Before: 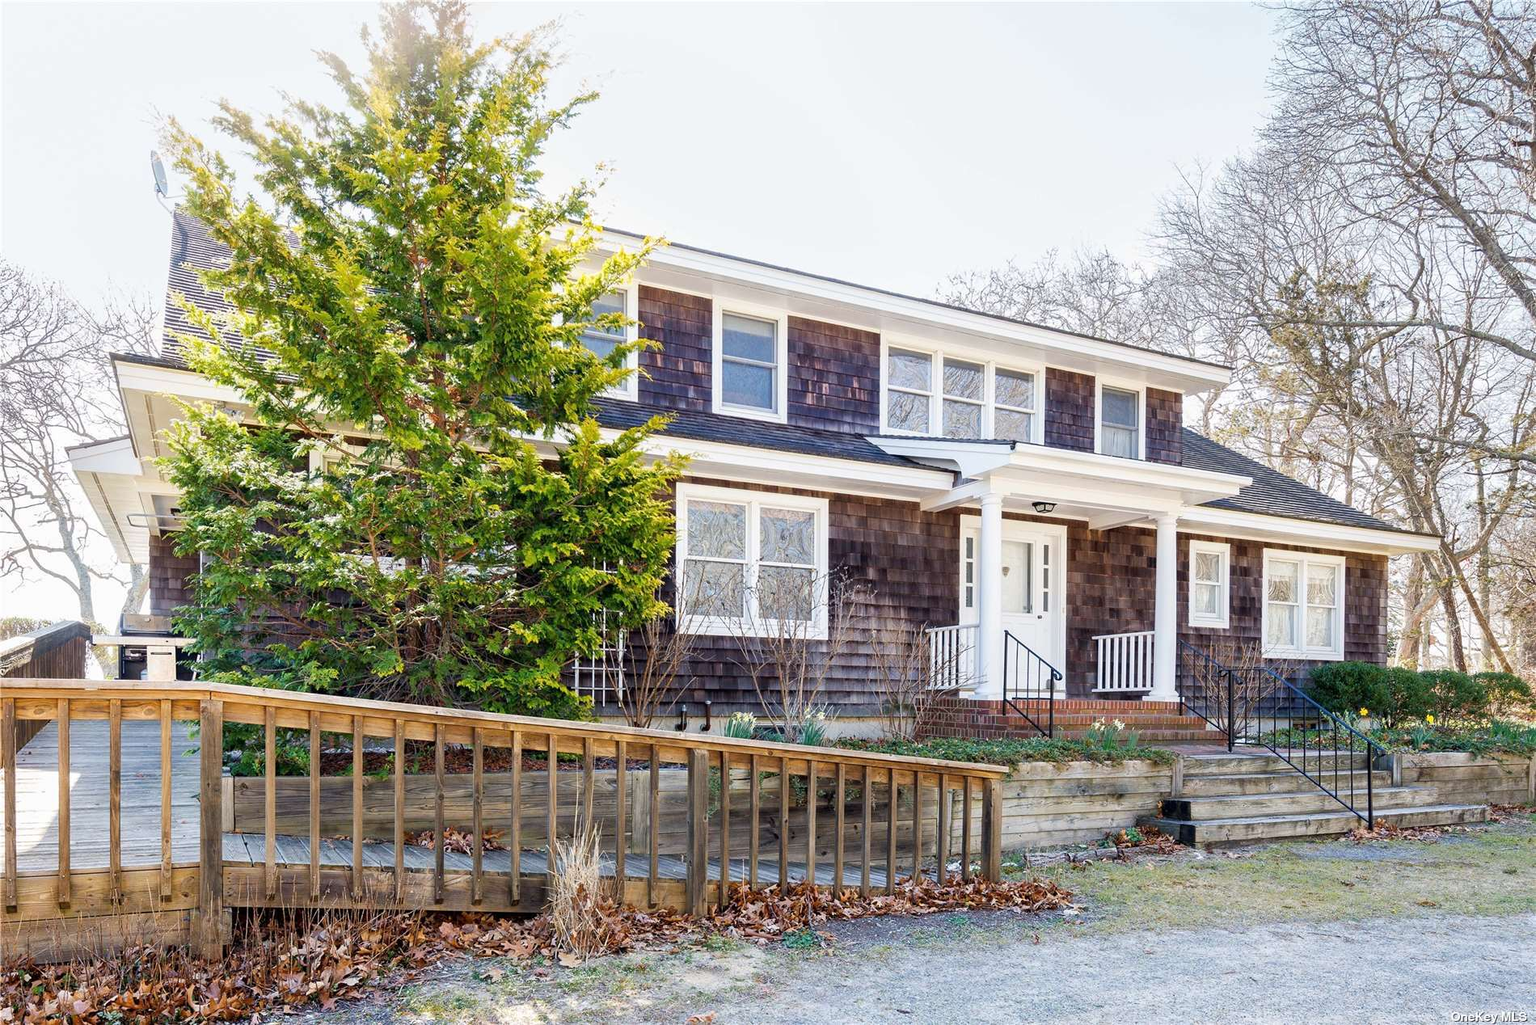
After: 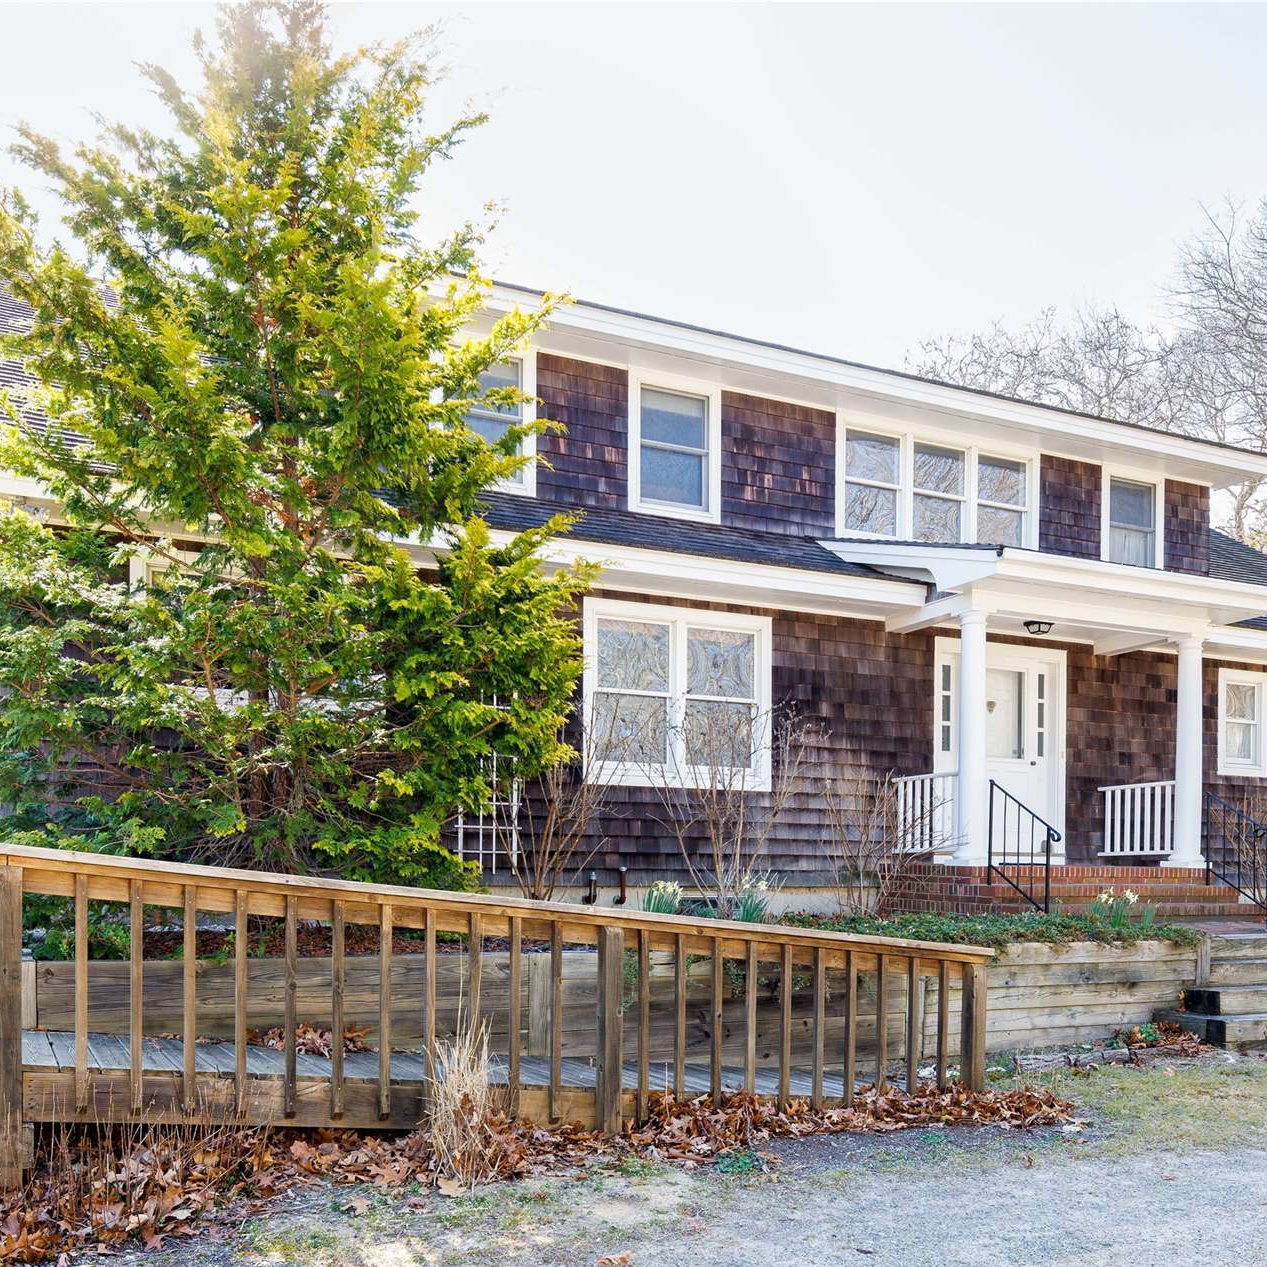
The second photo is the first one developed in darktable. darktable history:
crop and rotate: left 13.409%, right 19.897%
